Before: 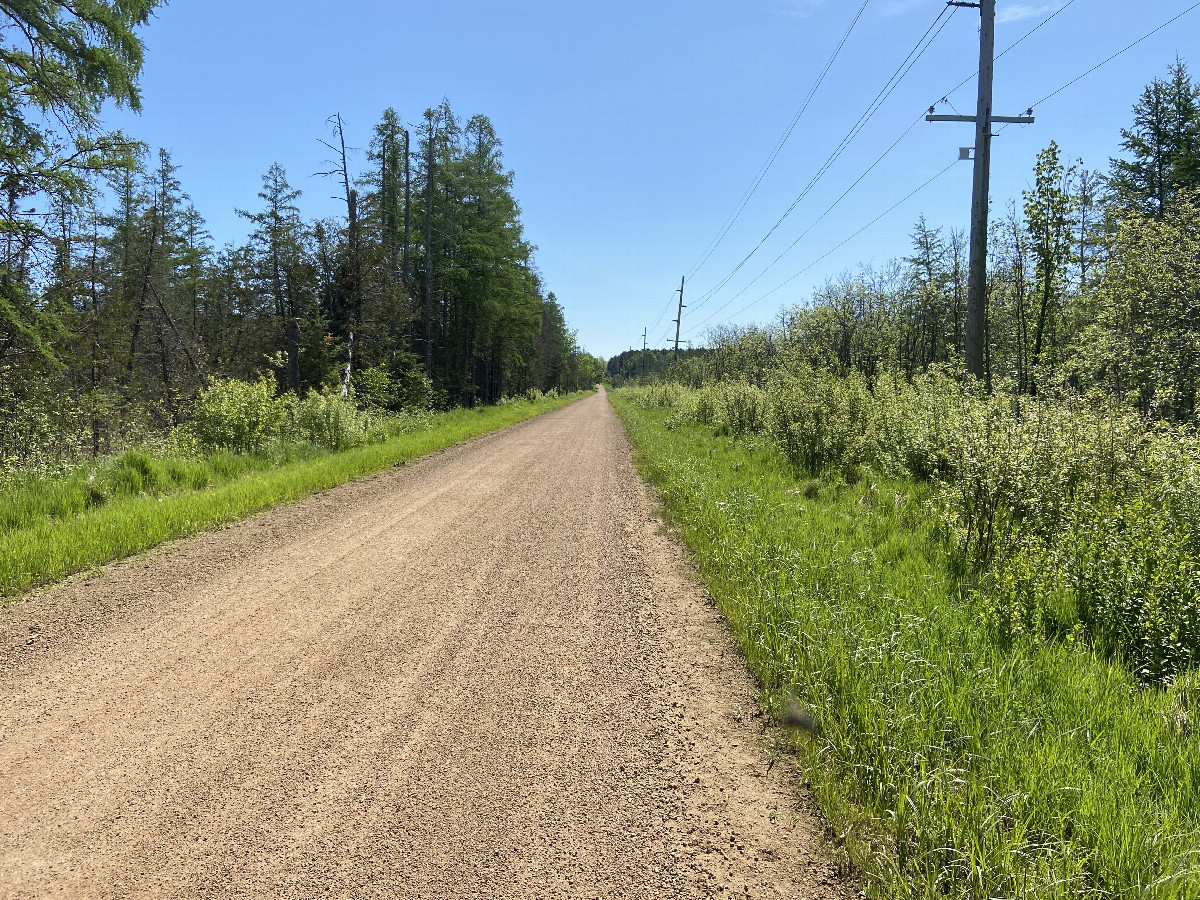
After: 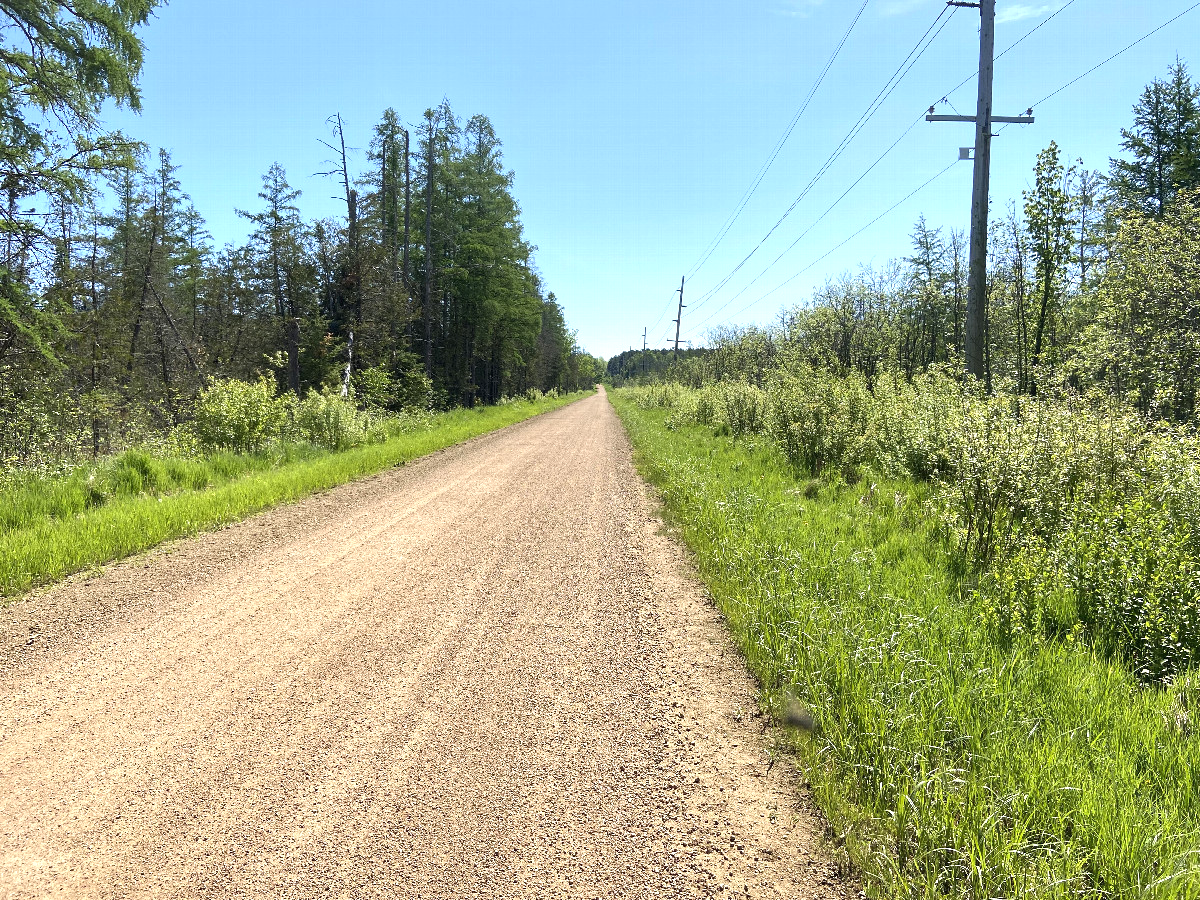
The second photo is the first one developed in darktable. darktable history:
exposure: black level correction 0, exposure 0.589 EV, compensate highlight preservation false
